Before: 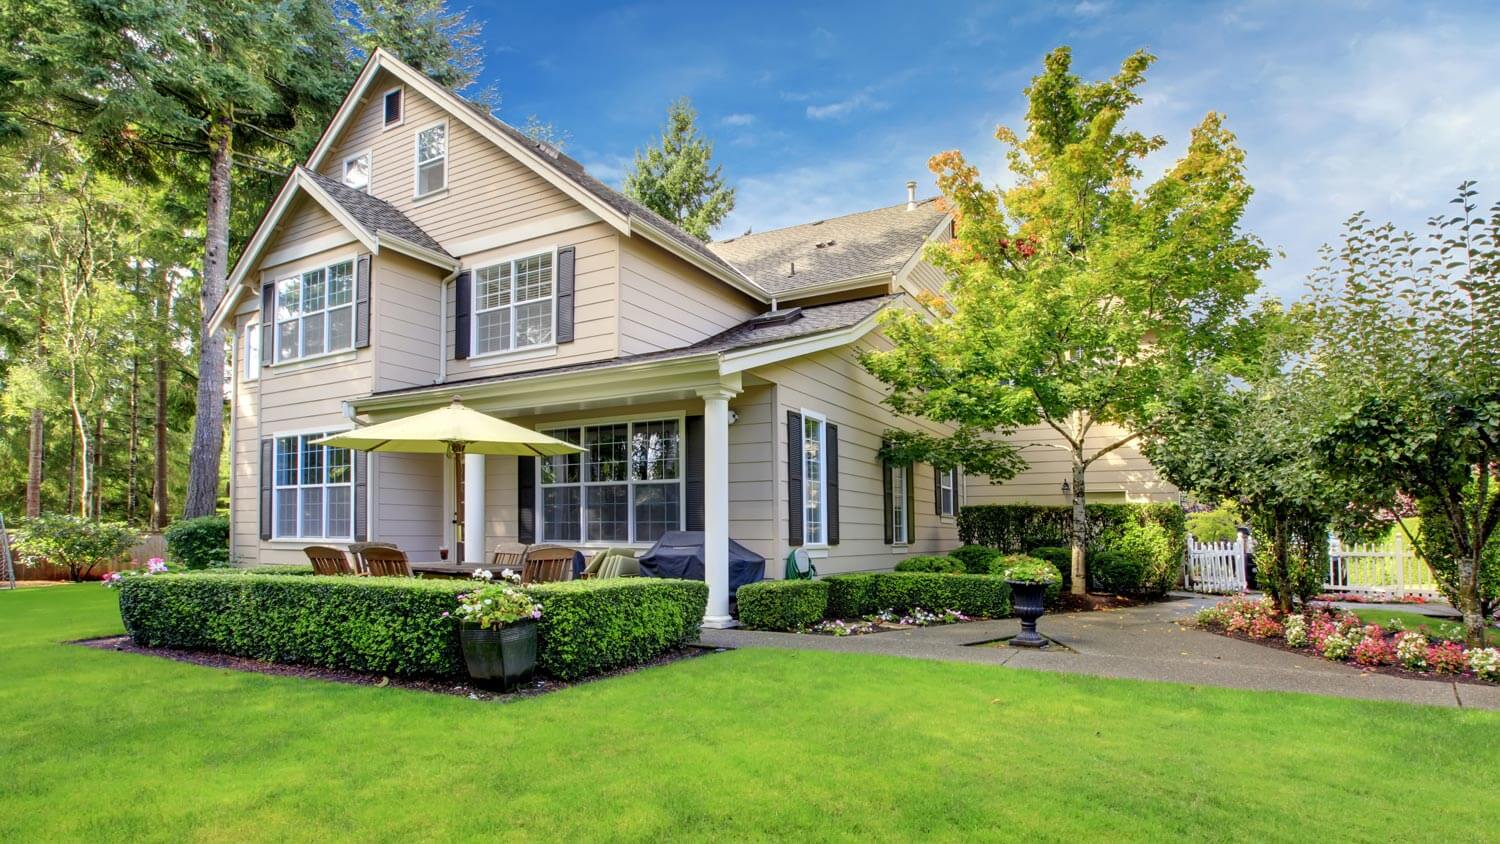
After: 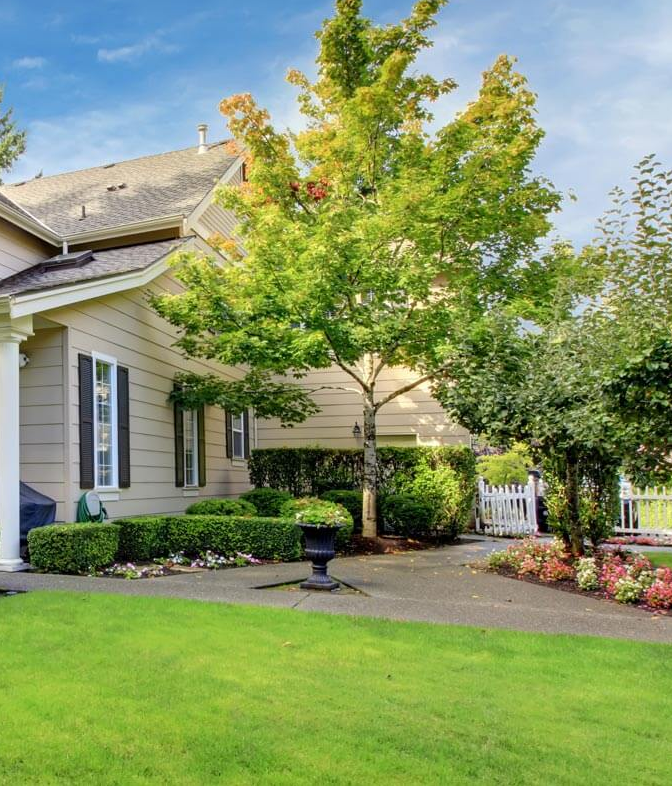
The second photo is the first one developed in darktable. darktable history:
crop: left 47.281%, top 6.829%, right 7.915%
